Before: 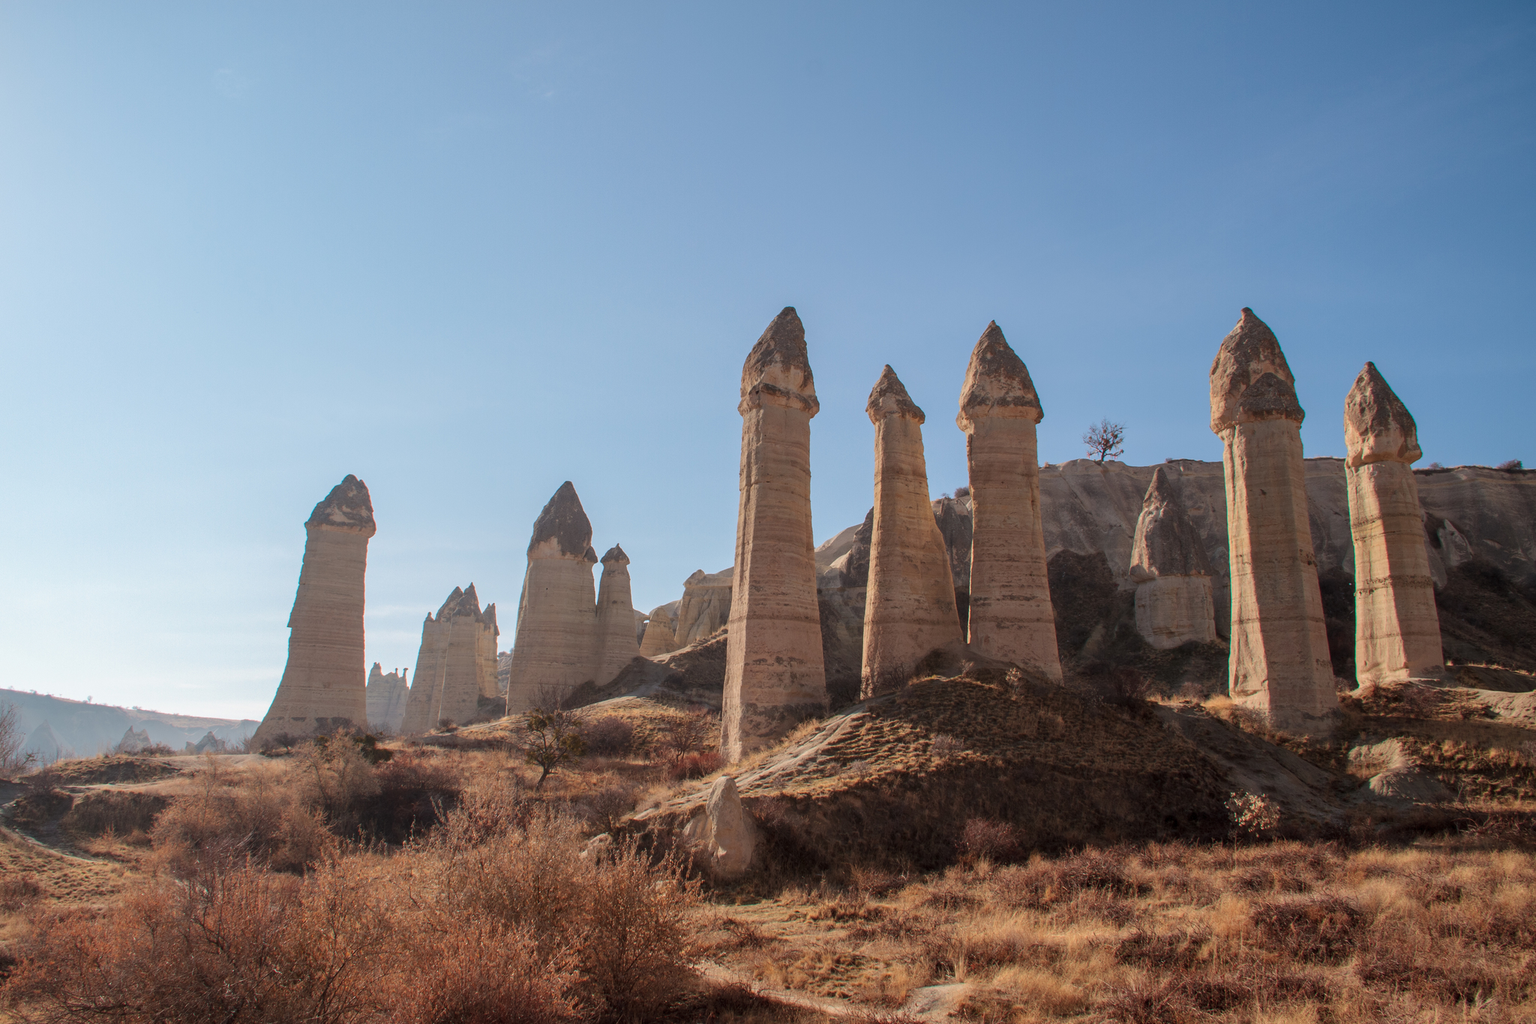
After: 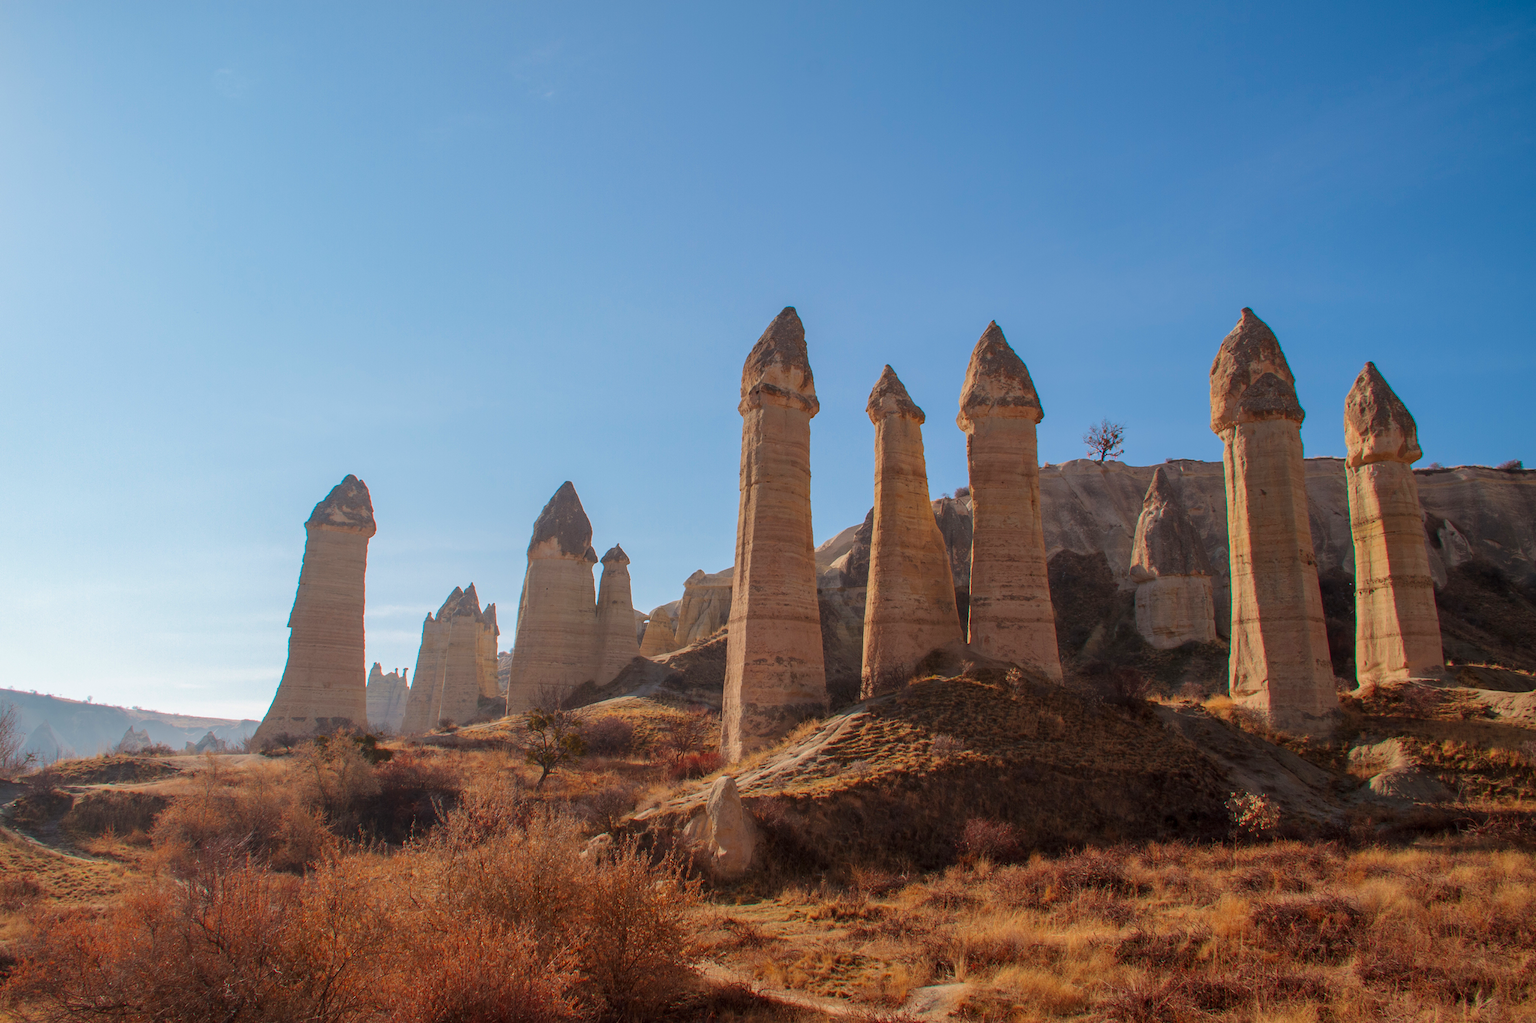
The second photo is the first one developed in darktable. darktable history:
color zones: curves: ch0 [(0, 0.425) (0.143, 0.422) (0.286, 0.42) (0.429, 0.419) (0.571, 0.419) (0.714, 0.42) (0.857, 0.422) (1, 0.425)]; ch1 [(0, 0.666) (0.143, 0.669) (0.286, 0.671) (0.429, 0.67) (0.571, 0.67) (0.714, 0.67) (0.857, 0.67) (1, 0.666)]
exposure: compensate highlight preservation false
